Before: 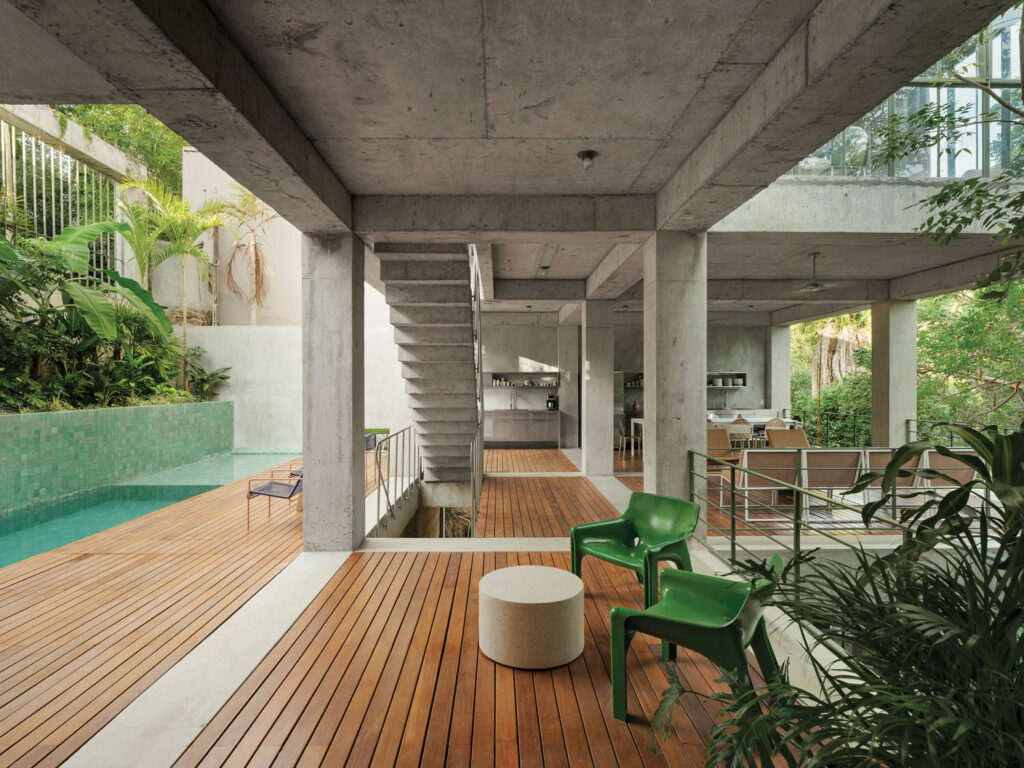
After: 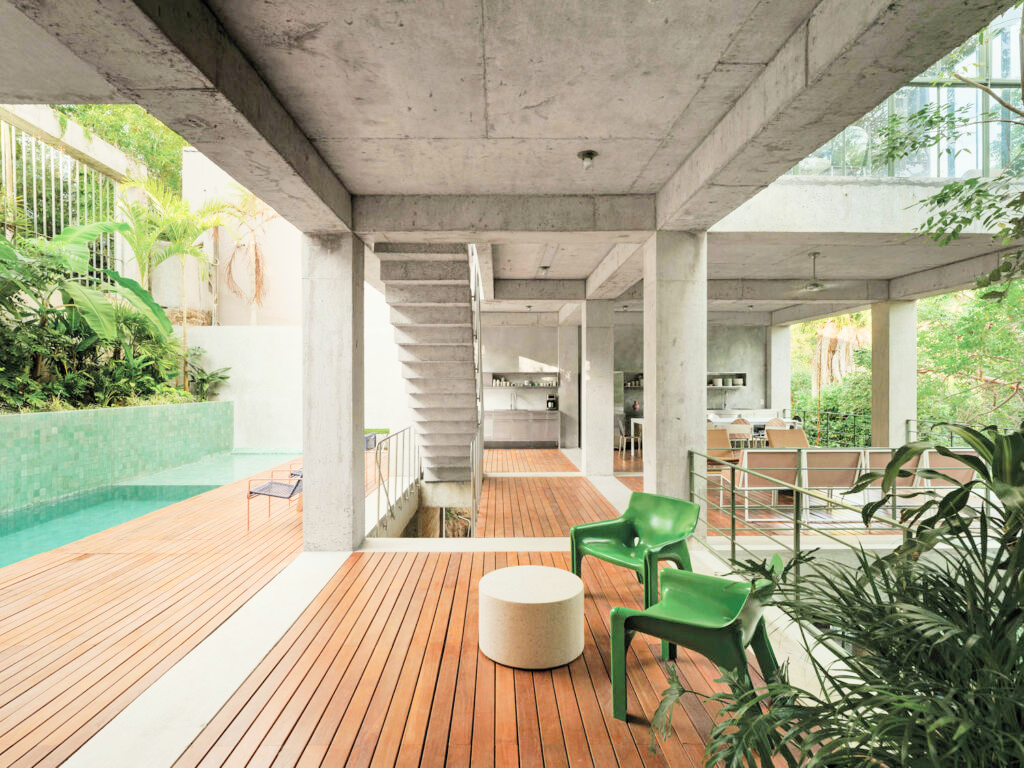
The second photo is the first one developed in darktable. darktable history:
exposure: black level correction 0, exposure 1.675 EV, compensate exposure bias true, compensate highlight preservation false
filmic rgb: black relative exposure -7.65 EV, white relative exposure 4.56 EV, hardness 3.61
